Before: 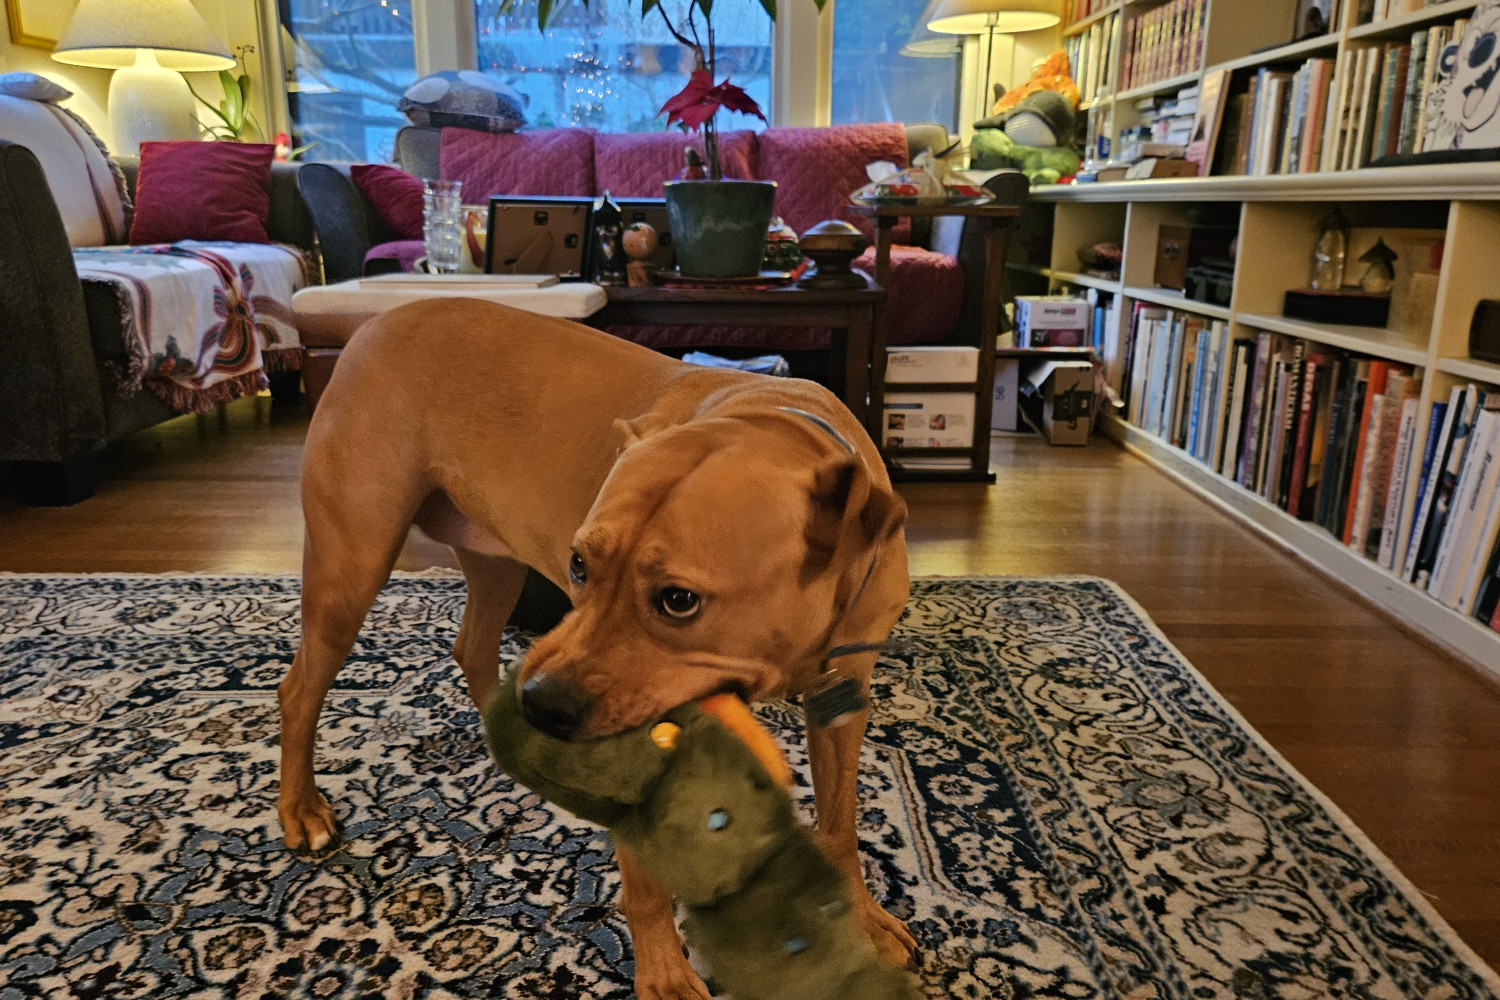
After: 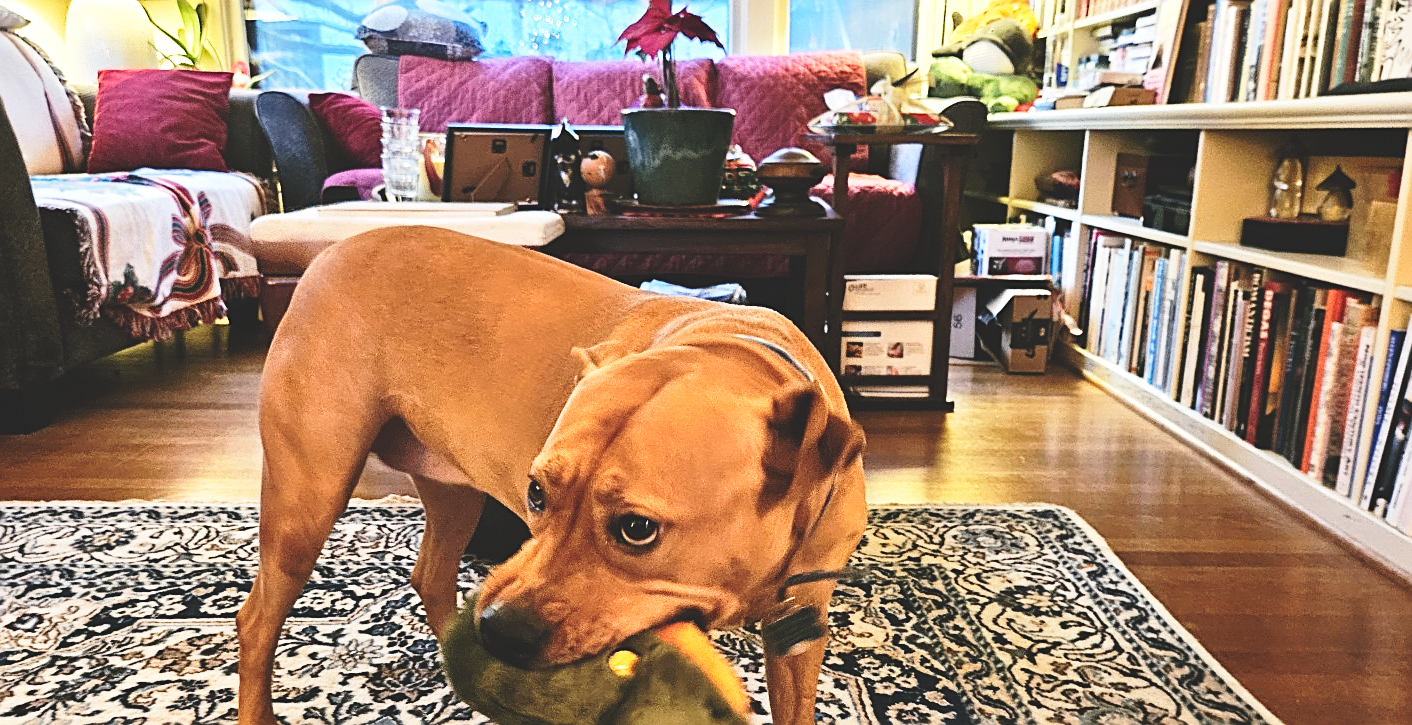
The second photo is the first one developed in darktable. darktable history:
sharpen: on, module defaults
crop: left 2.804%, top 7.216%, right 3.027%, bottom 20.227%
base curve: curves: ch0 [(0, 0) (0.04, 0.03) (0.133, 0.232) (0.448, 0.748) (0.843, 0.968) (1, 1)], preserve colors none
exposure: black level correction -0.043, exposure 0.06 EV, compensate highlight preservation false
tone equalizer: -8 EV -0.718 EV, -7 EV -0.733 EV, -6 EV -0.561 EV, -5 EV -0.407 EV, -3 EV 0.401 EV, -2 EV 0.6 EV, -1 EV 0.693 EV, +0 EV 0.729 EV, edges refinement/feathering 500, mask exposure compensation -1.57 EV, preserve details no
